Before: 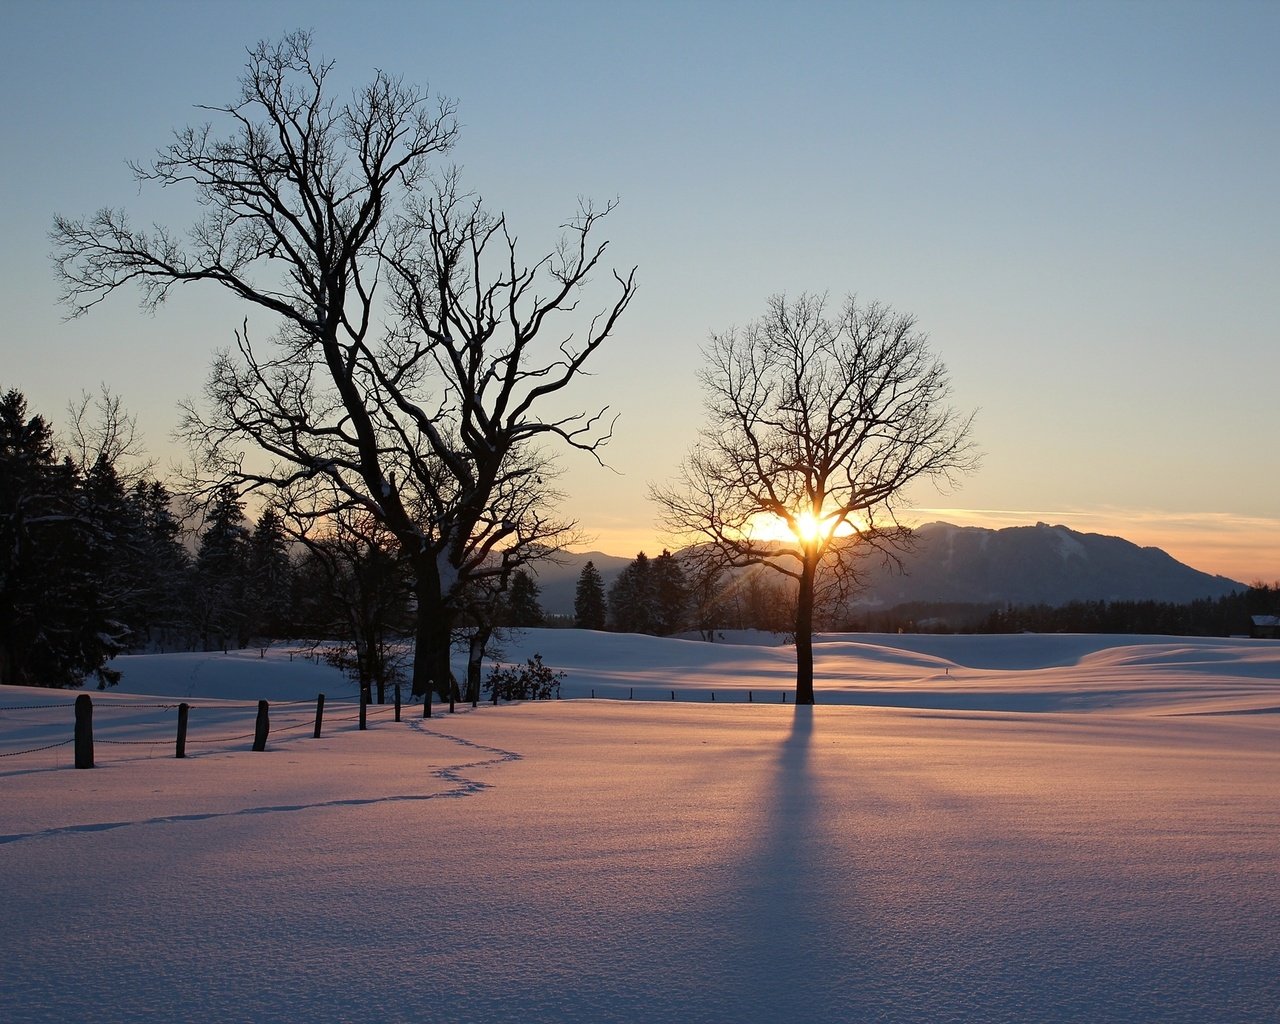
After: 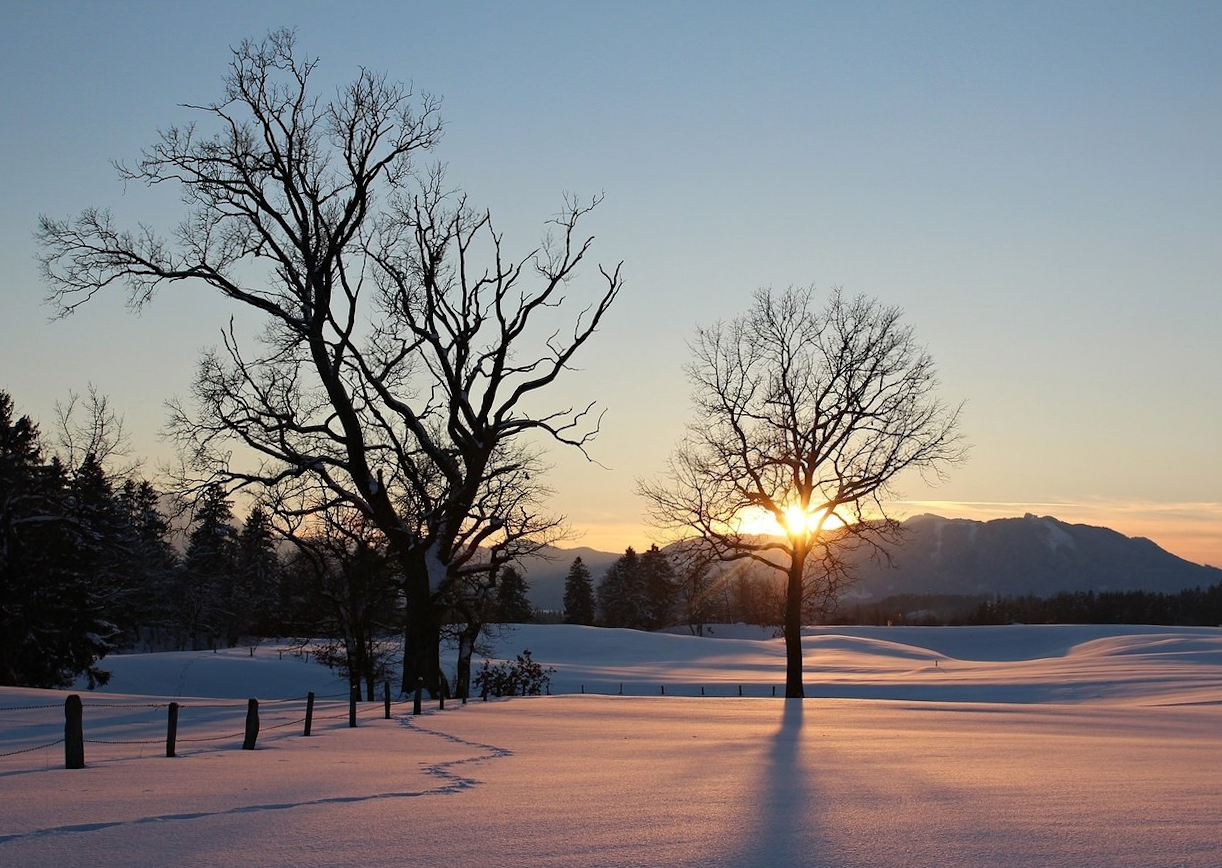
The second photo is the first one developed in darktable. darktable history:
crop and rotate: angle 0.535°, left 0.413%, right 2.958%, bottom 14.187%
